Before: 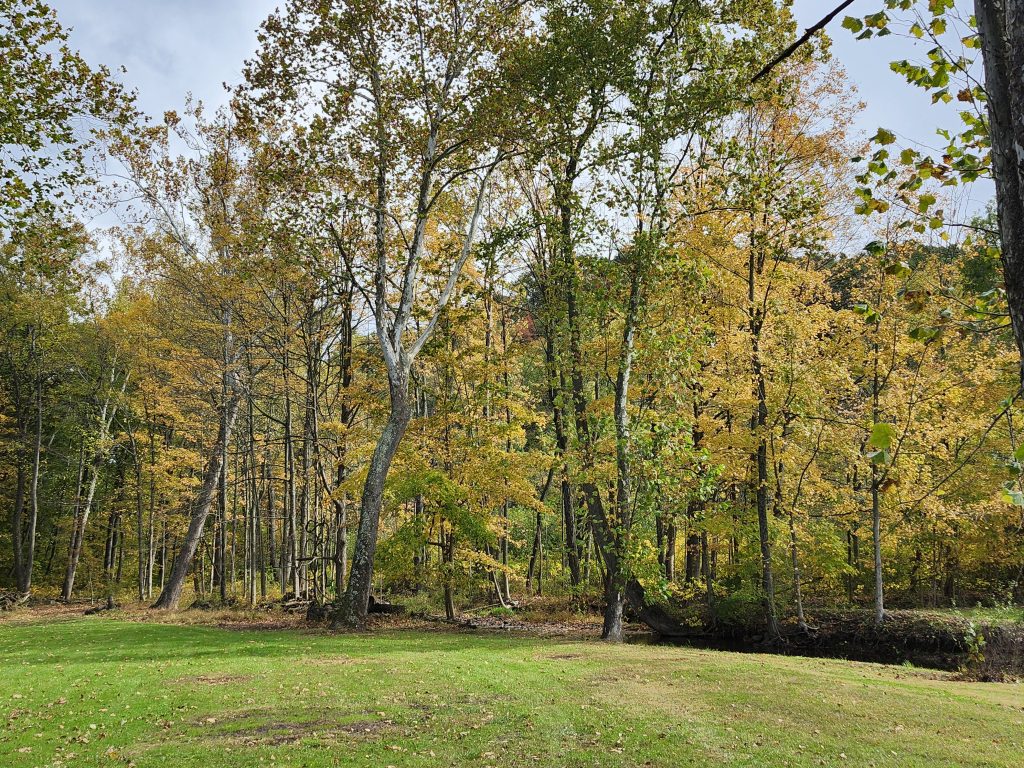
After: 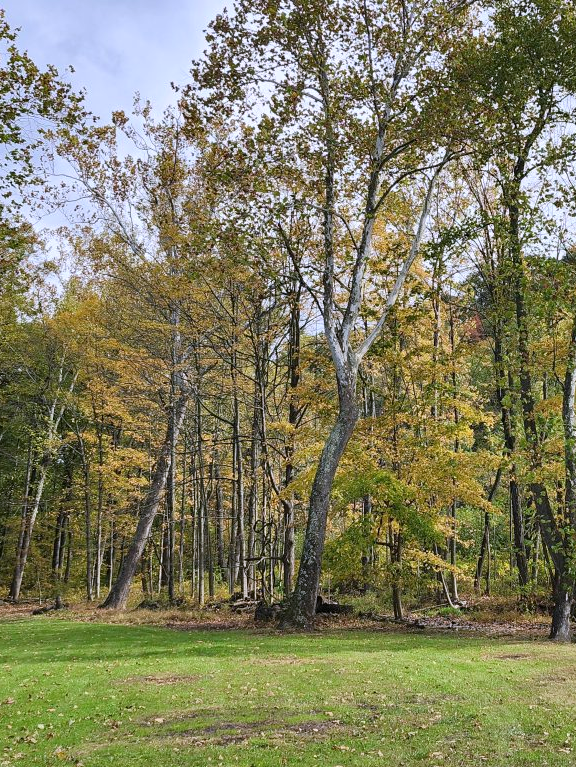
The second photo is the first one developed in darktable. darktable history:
white balance: red 1.004, blue 1.096
crop: left 5.114%, right 38.589%
